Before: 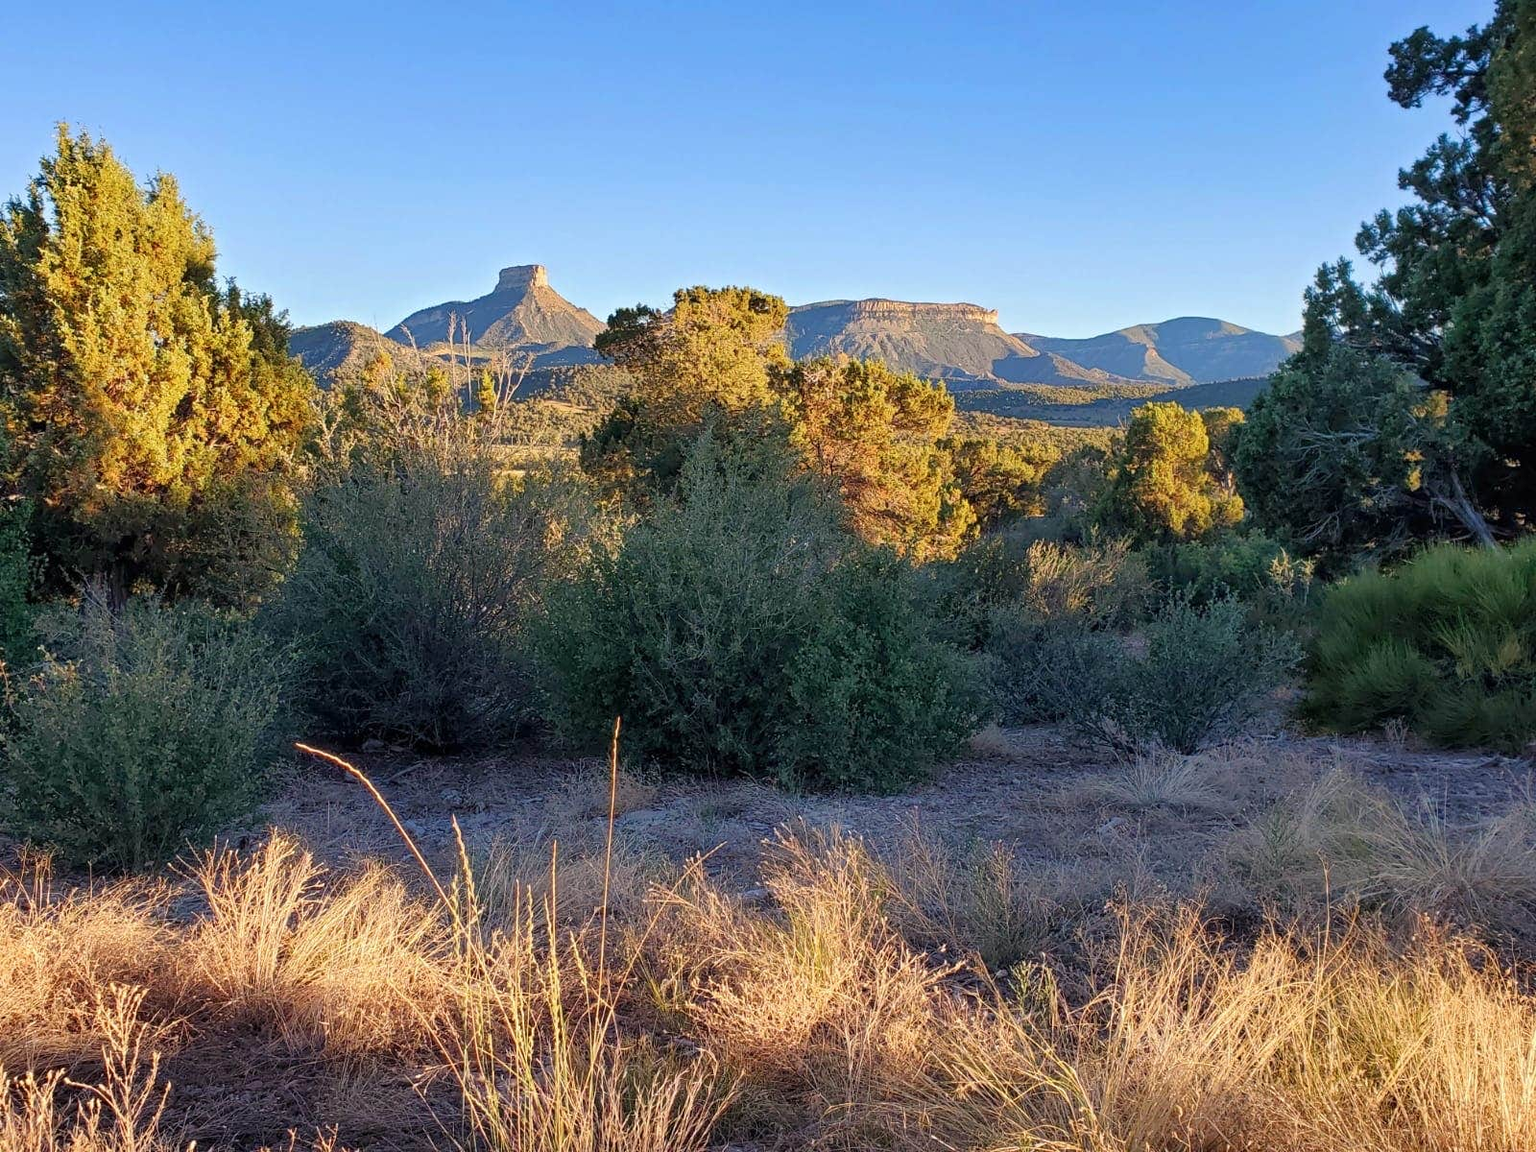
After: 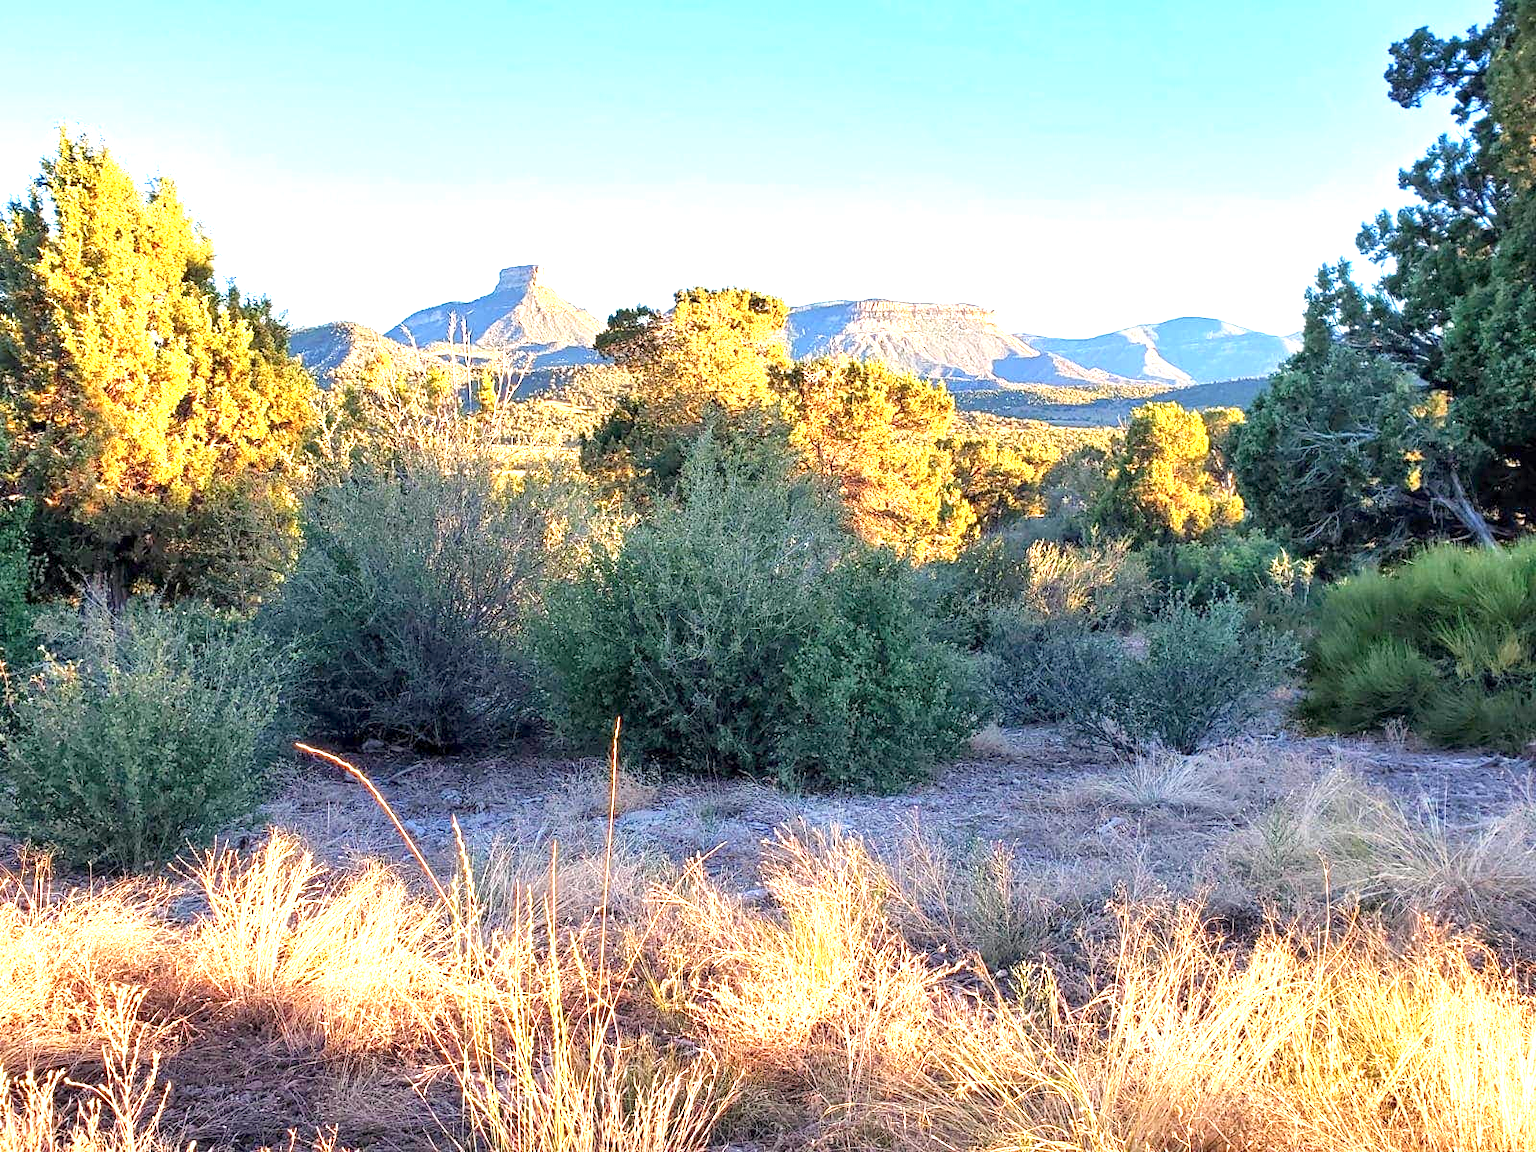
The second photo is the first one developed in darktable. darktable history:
exposure: black level correction 0.001, exposure 1.635 EV, compensate highlight preservation false
